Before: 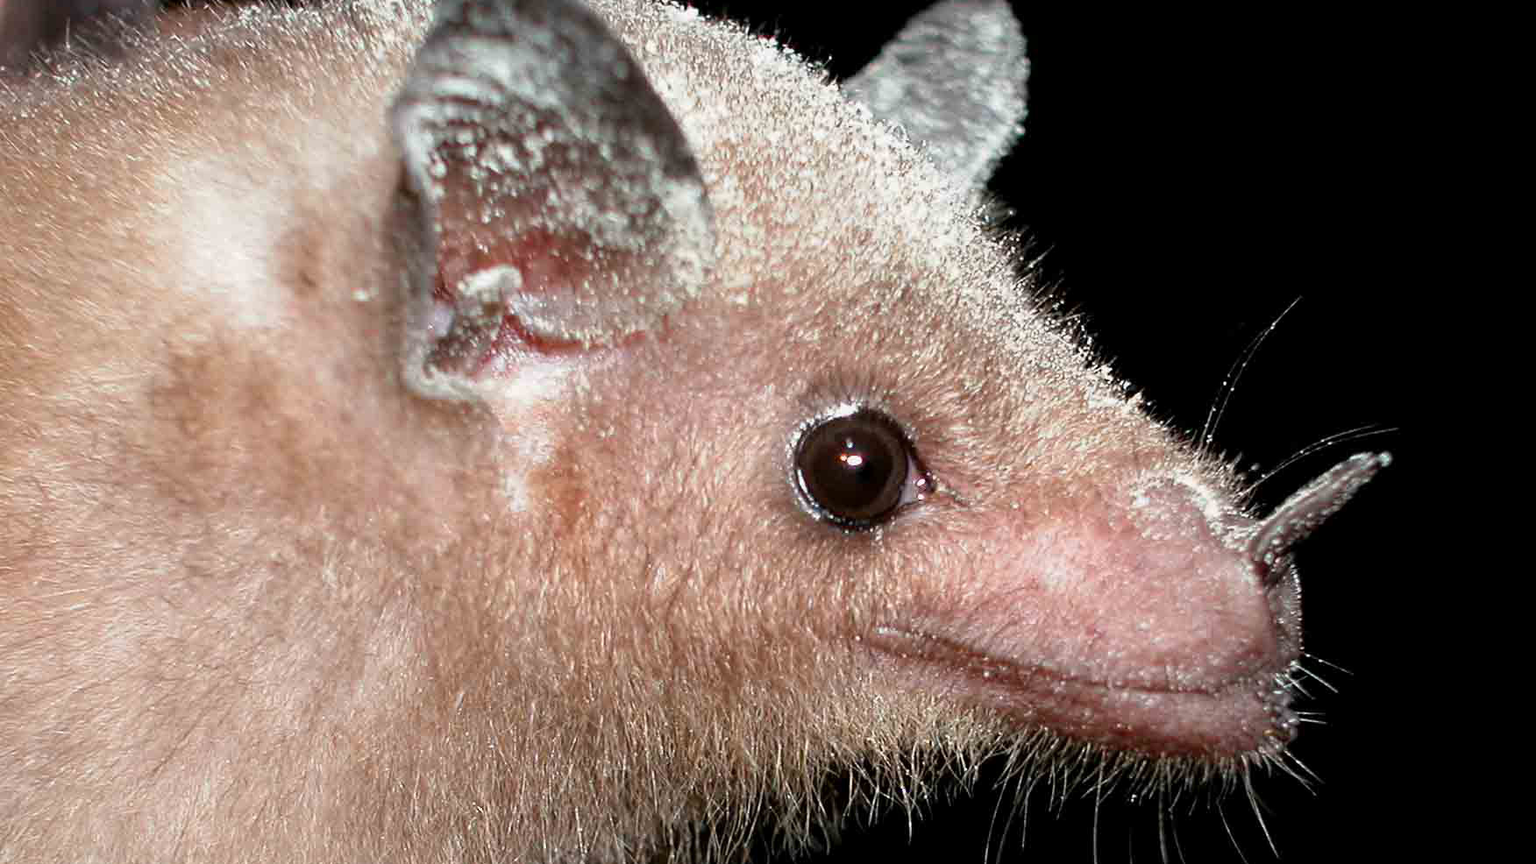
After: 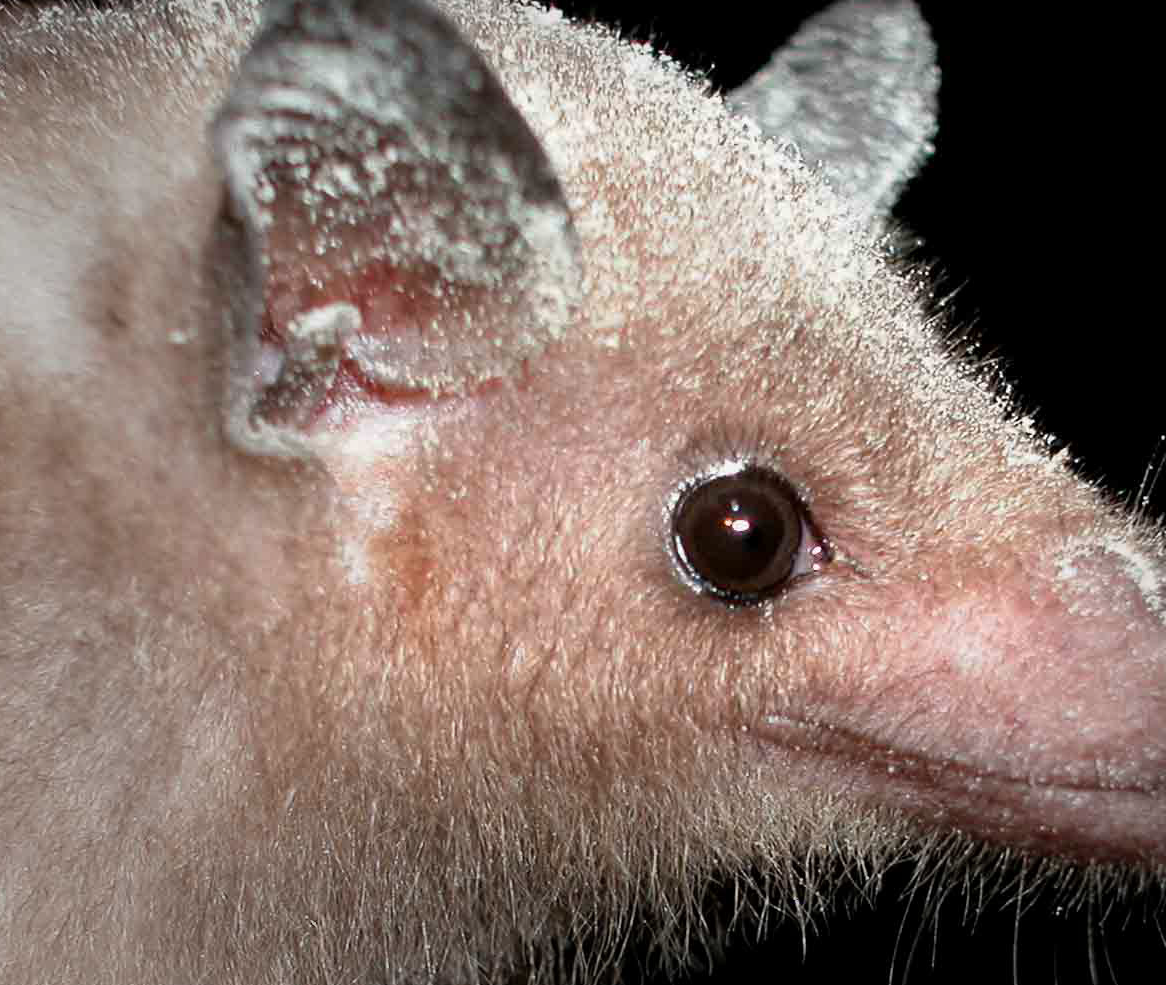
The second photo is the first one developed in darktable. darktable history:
crop and rotate: left 13.371%, right 20.055%
vignetting: fall-off start 53.8%, brightness -0.405, saturation -0.292, center (0.218, -0.239), automatic ratio true, width/height ratio 1.317, shape 0.224
